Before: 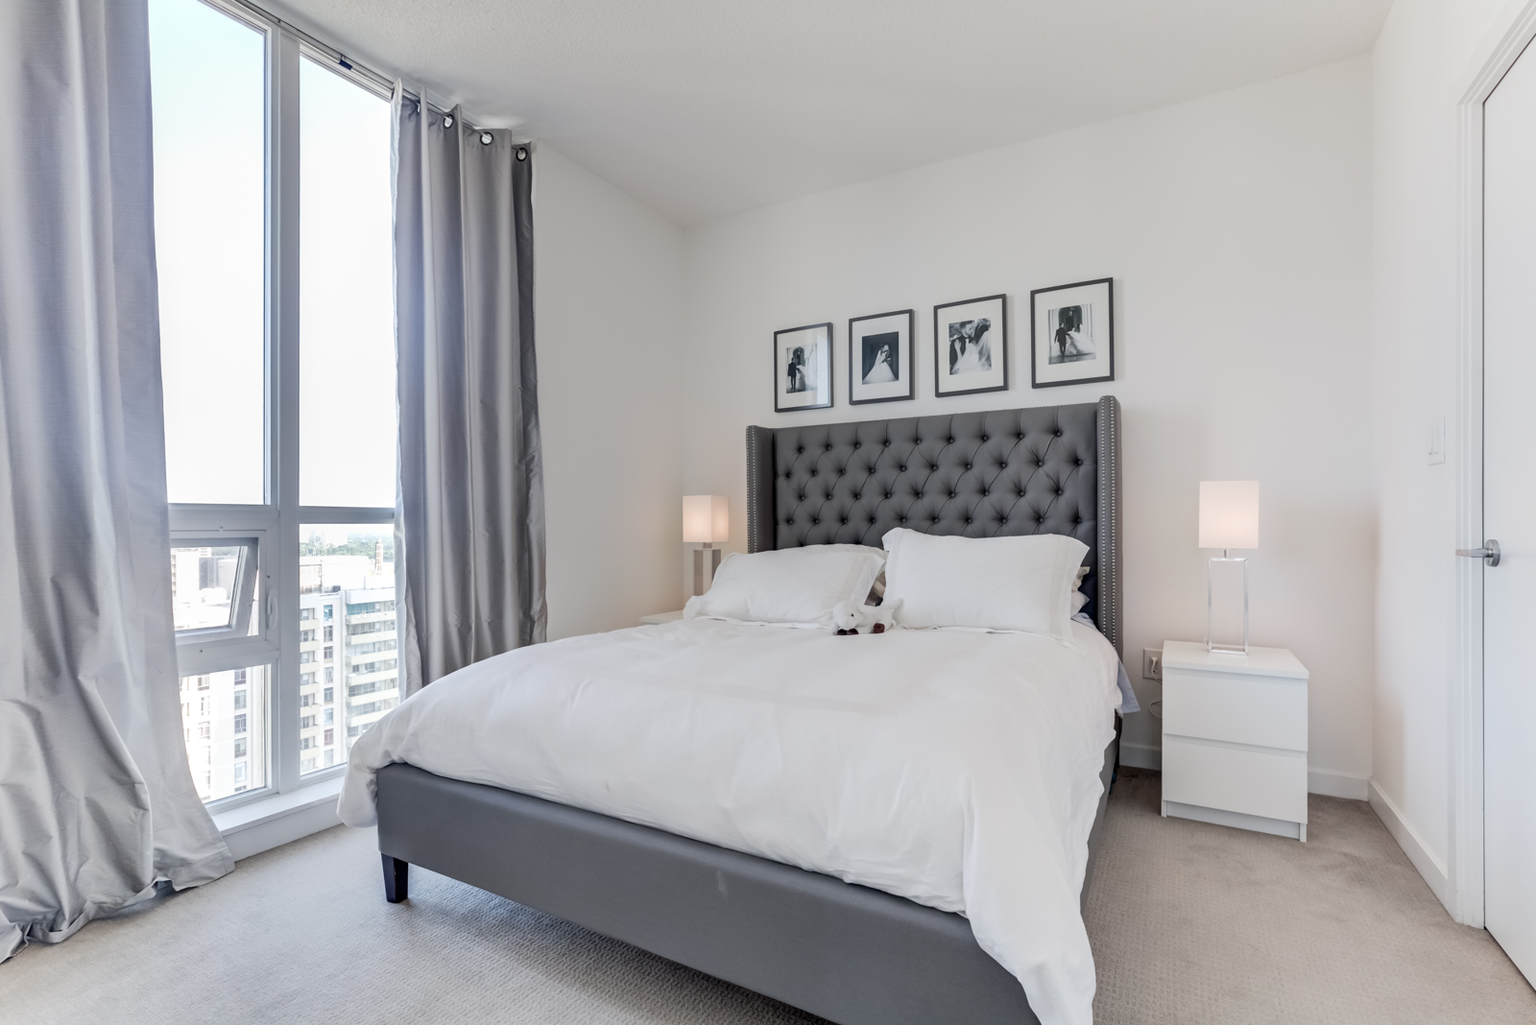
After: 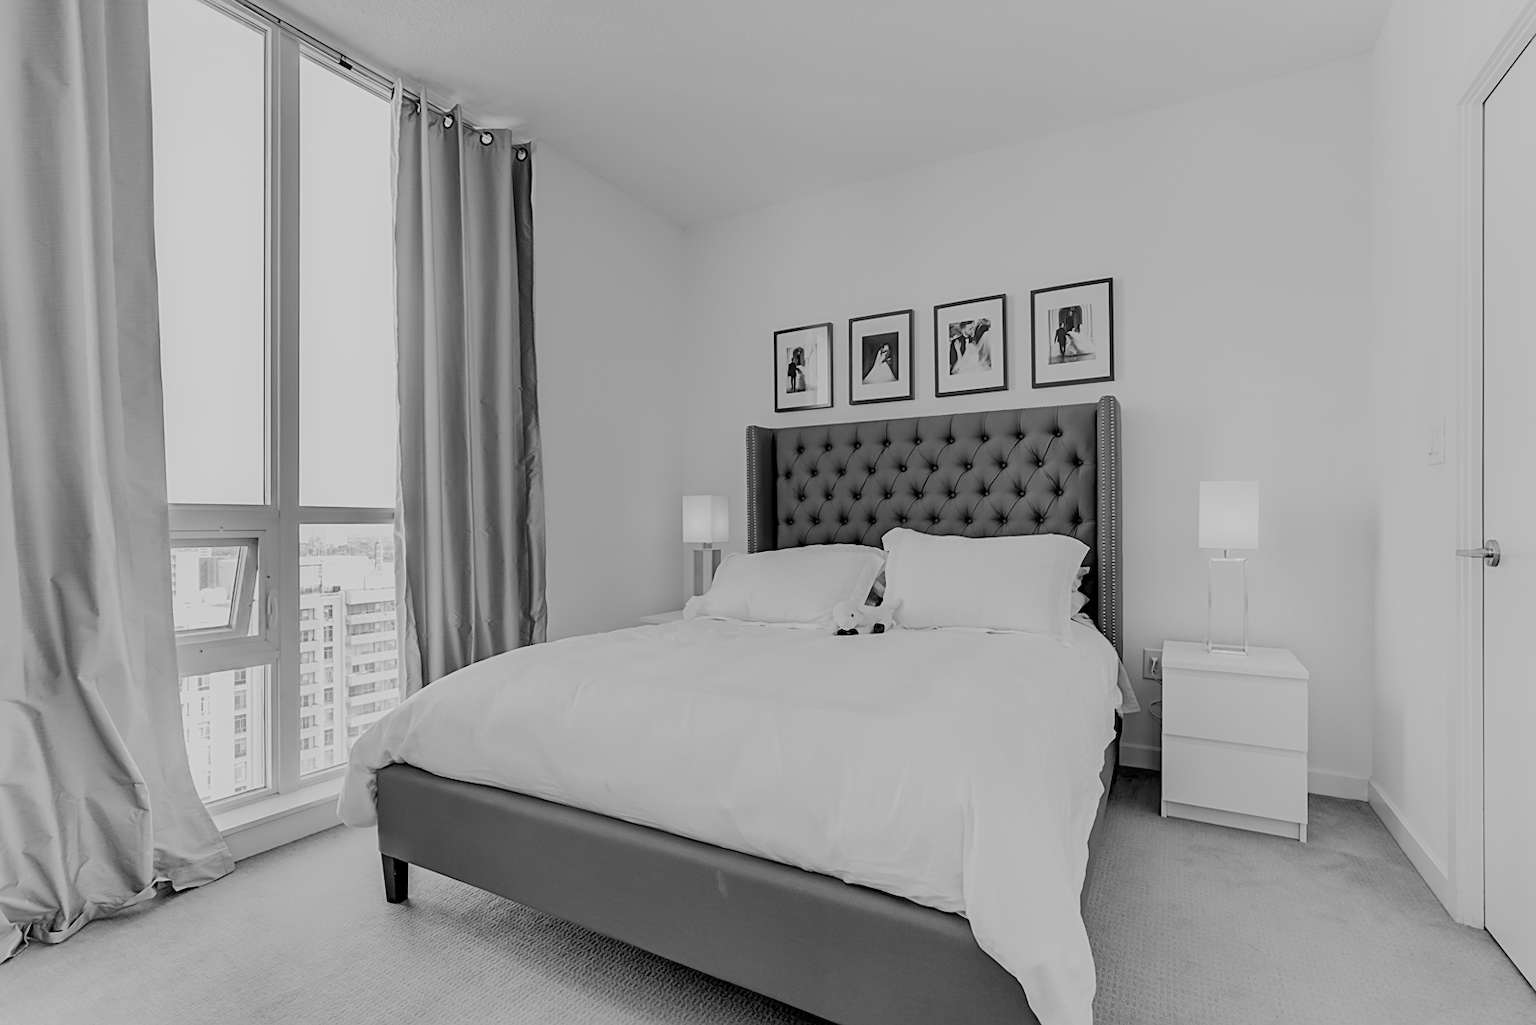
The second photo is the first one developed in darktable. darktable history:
white balance: red 1.08, blue 0.791
filmic rgb: black relative exposure -7.65 EV, white relative exposure 4.56 EV, hardness 3.61, color science v6 (2022)
sharpen: on, module defaults
monochrome: a 26.22, b 42.67, size 0.8
